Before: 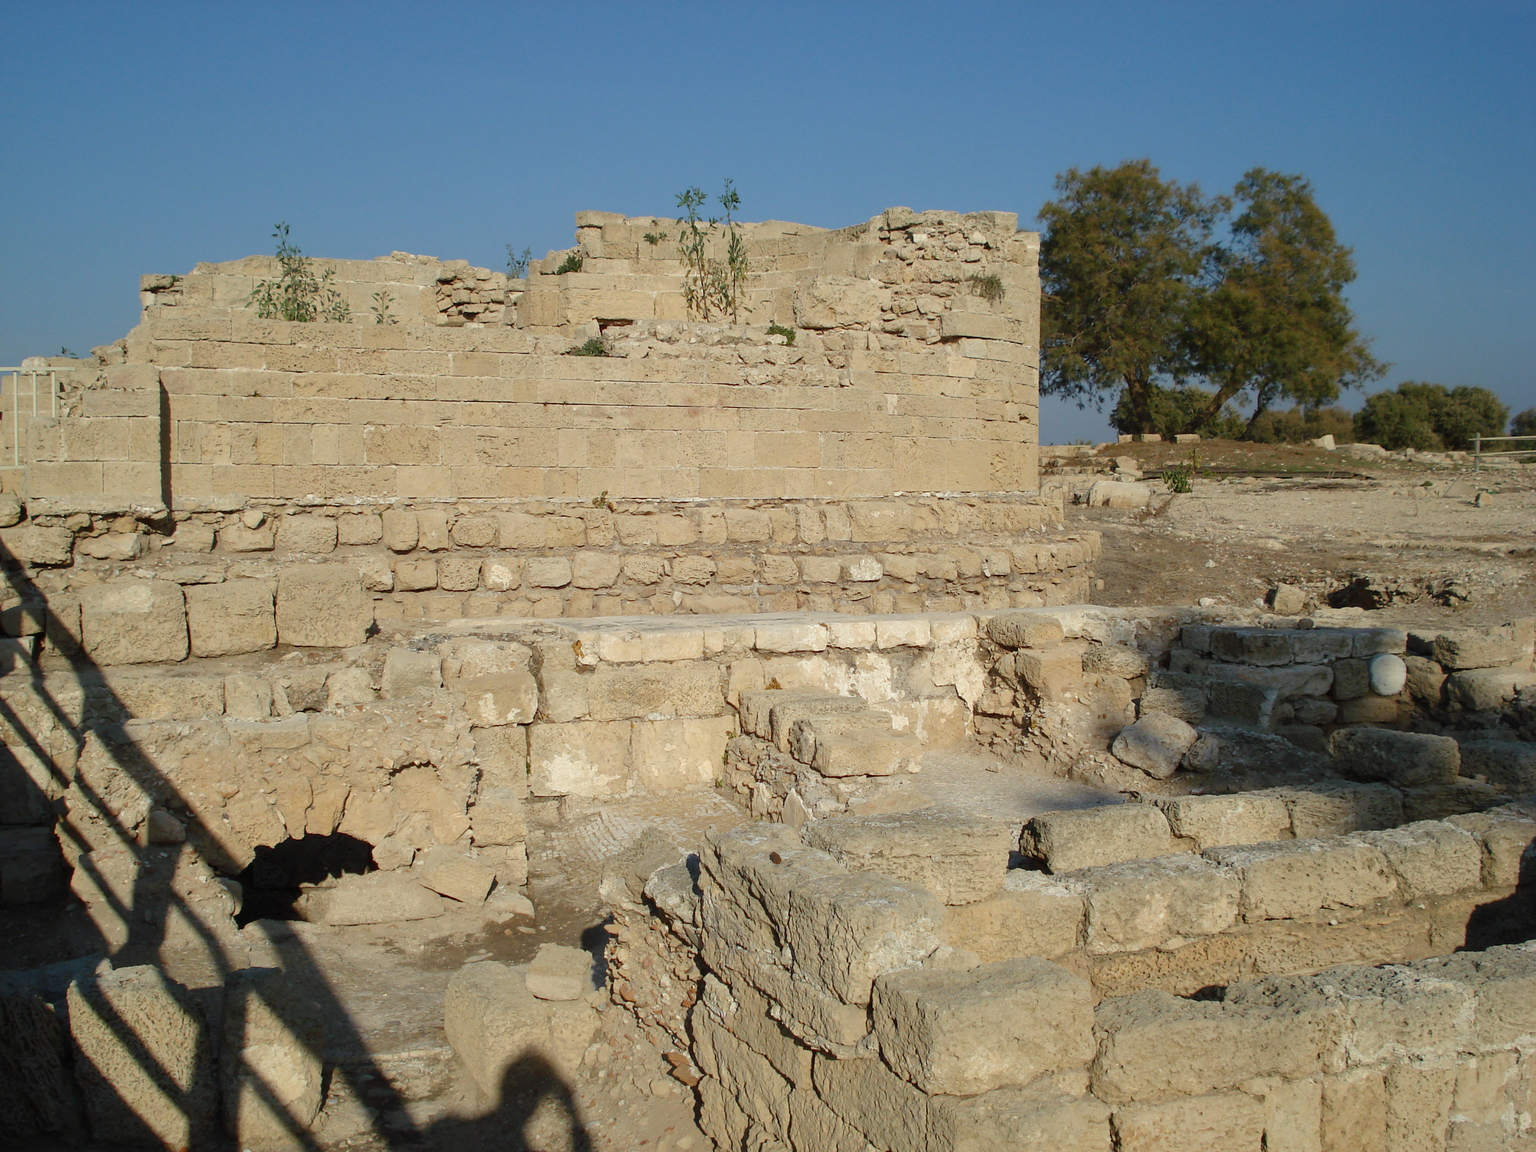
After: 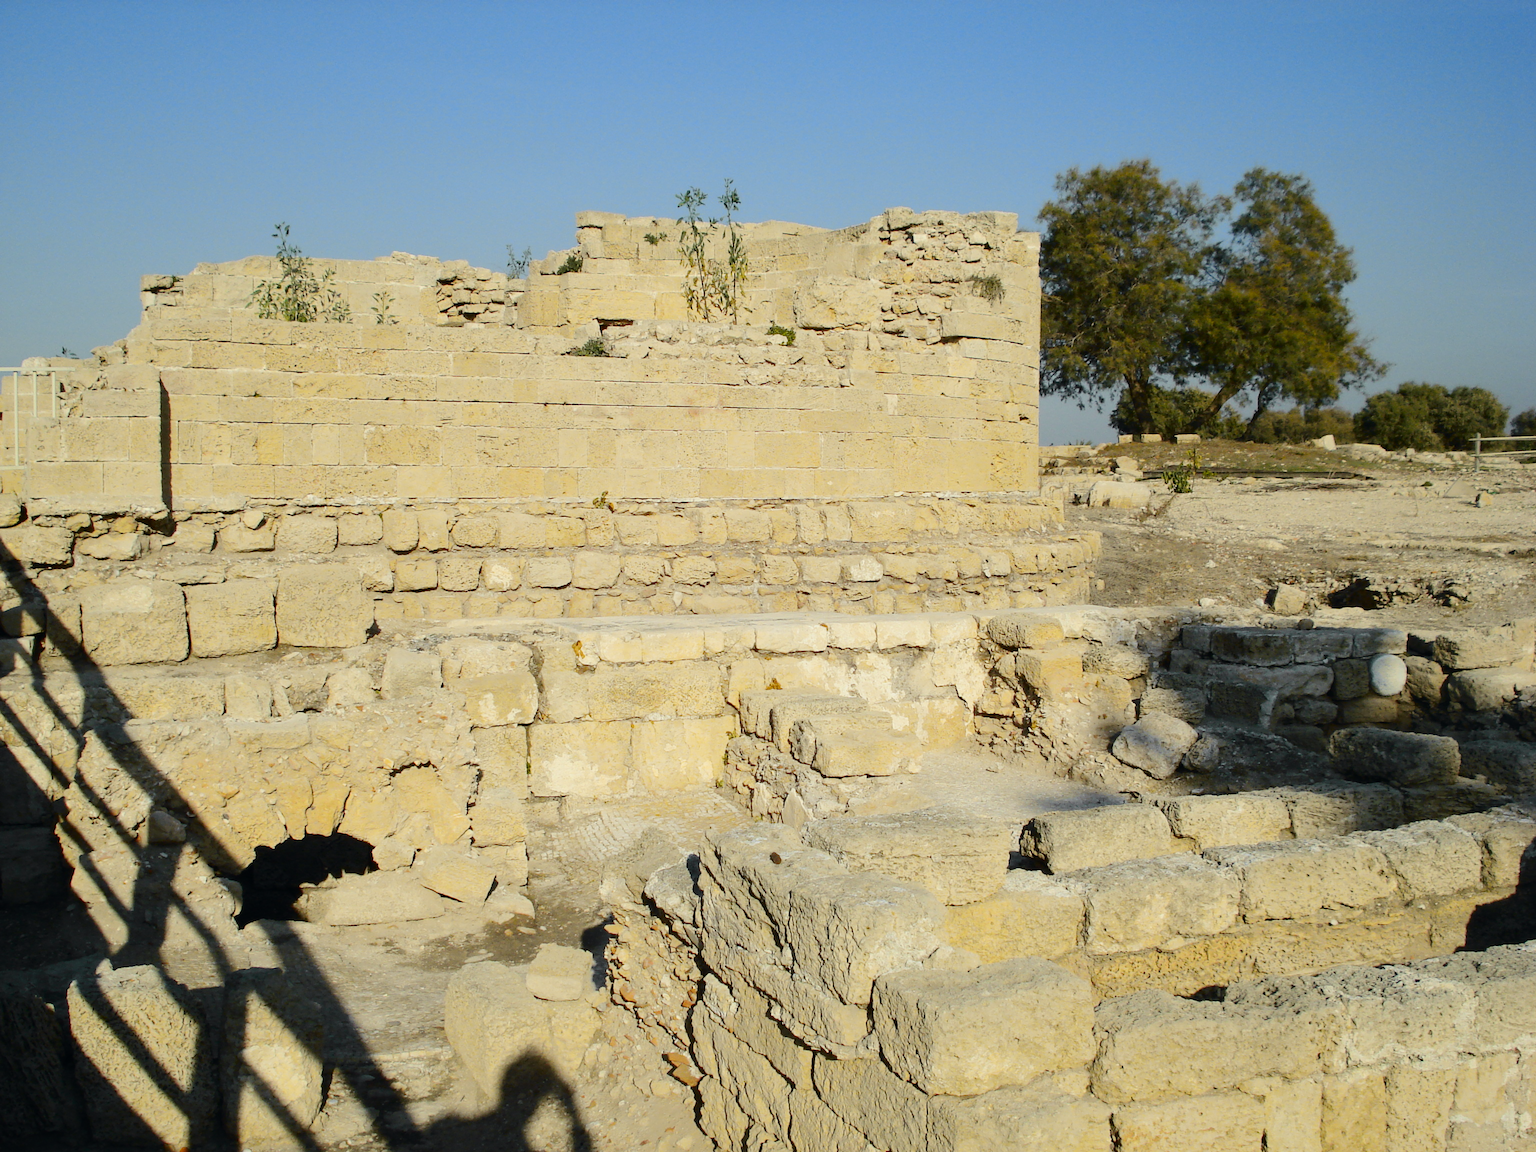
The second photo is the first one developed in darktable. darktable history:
tone curve: curves: ch0 [(0, 0) (0.11, 0.081) (0.256, 0.259) (0.398, 0.475) (0.498, 0.611) (0.65, 0.757) (0.835, 0.883) (1, 0.961)]; ch1 [(0, 0) (0.346, 0.307) (0.408, 0.369) (0.453, 0.457) (0.482, 0.479) (0.502, 0.498) (0.521, 0.51) (0.553, 0.554) (0.618, 0.65) (0.693, 0.727) (1, 1)]; ch2 [(0, 0) (0.366, 0.337) (0.434, 0.46) (0.485, 0.494) (0.5, 0.494) (0.511, 0.508) (0.537, 0.55) (0.579, 0.599) (0.621, 0.693) (1, 1)], color space Lab, independent channels, preserve colors none
